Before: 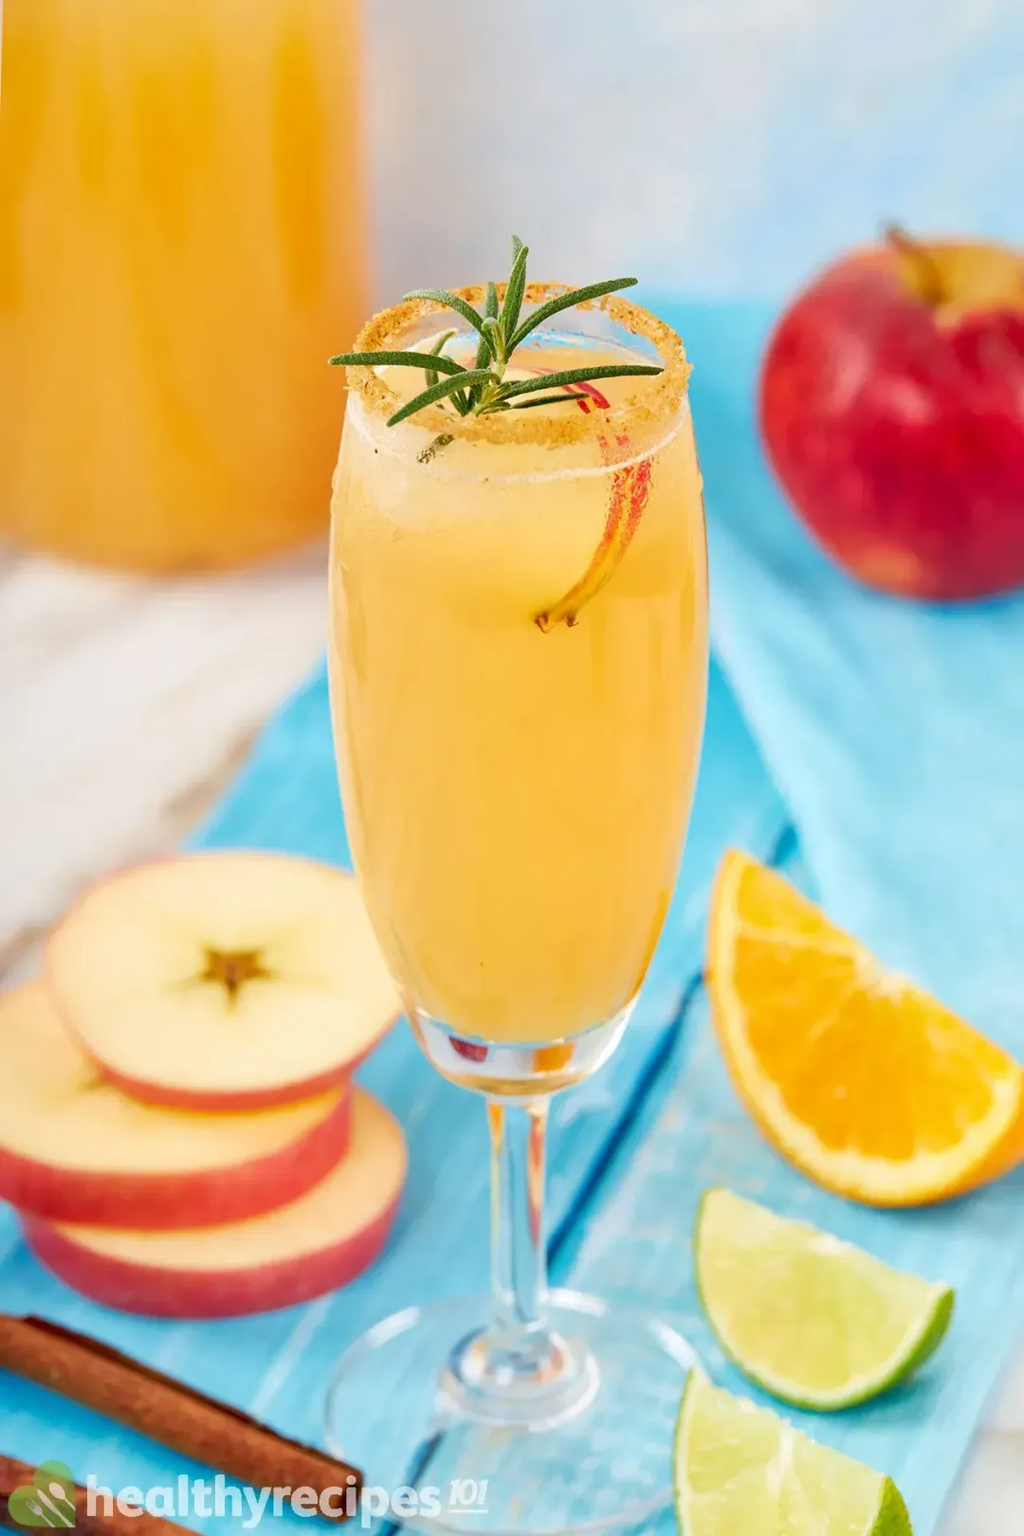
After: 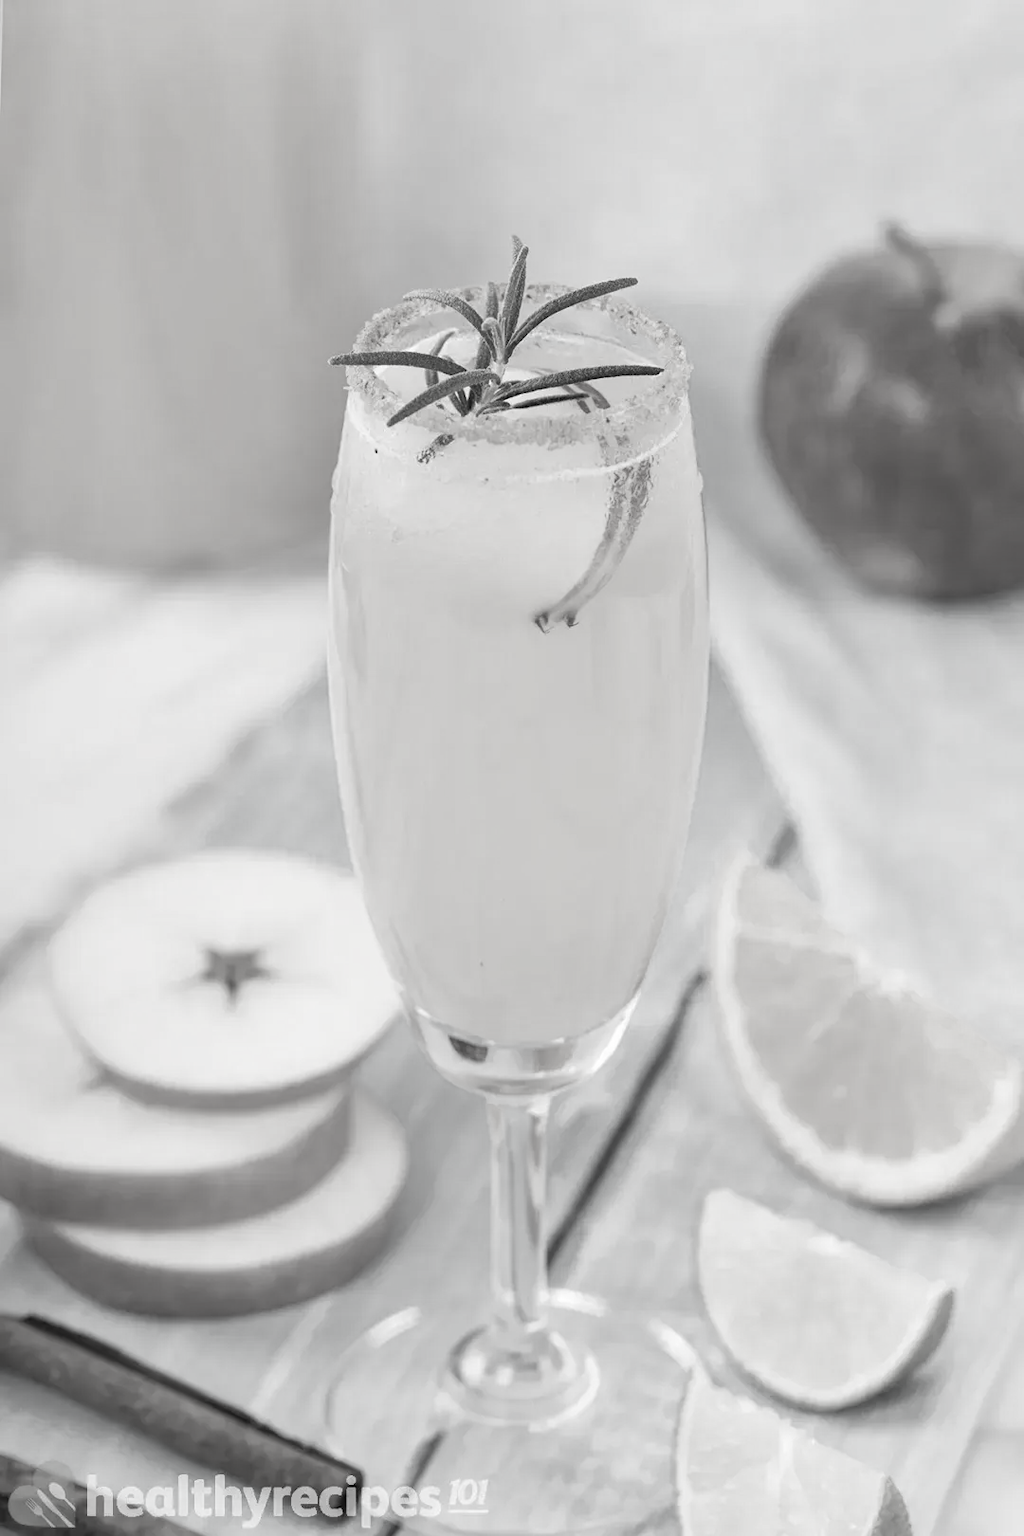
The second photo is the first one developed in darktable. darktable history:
contrast brightness saturation: saturation -0.989
